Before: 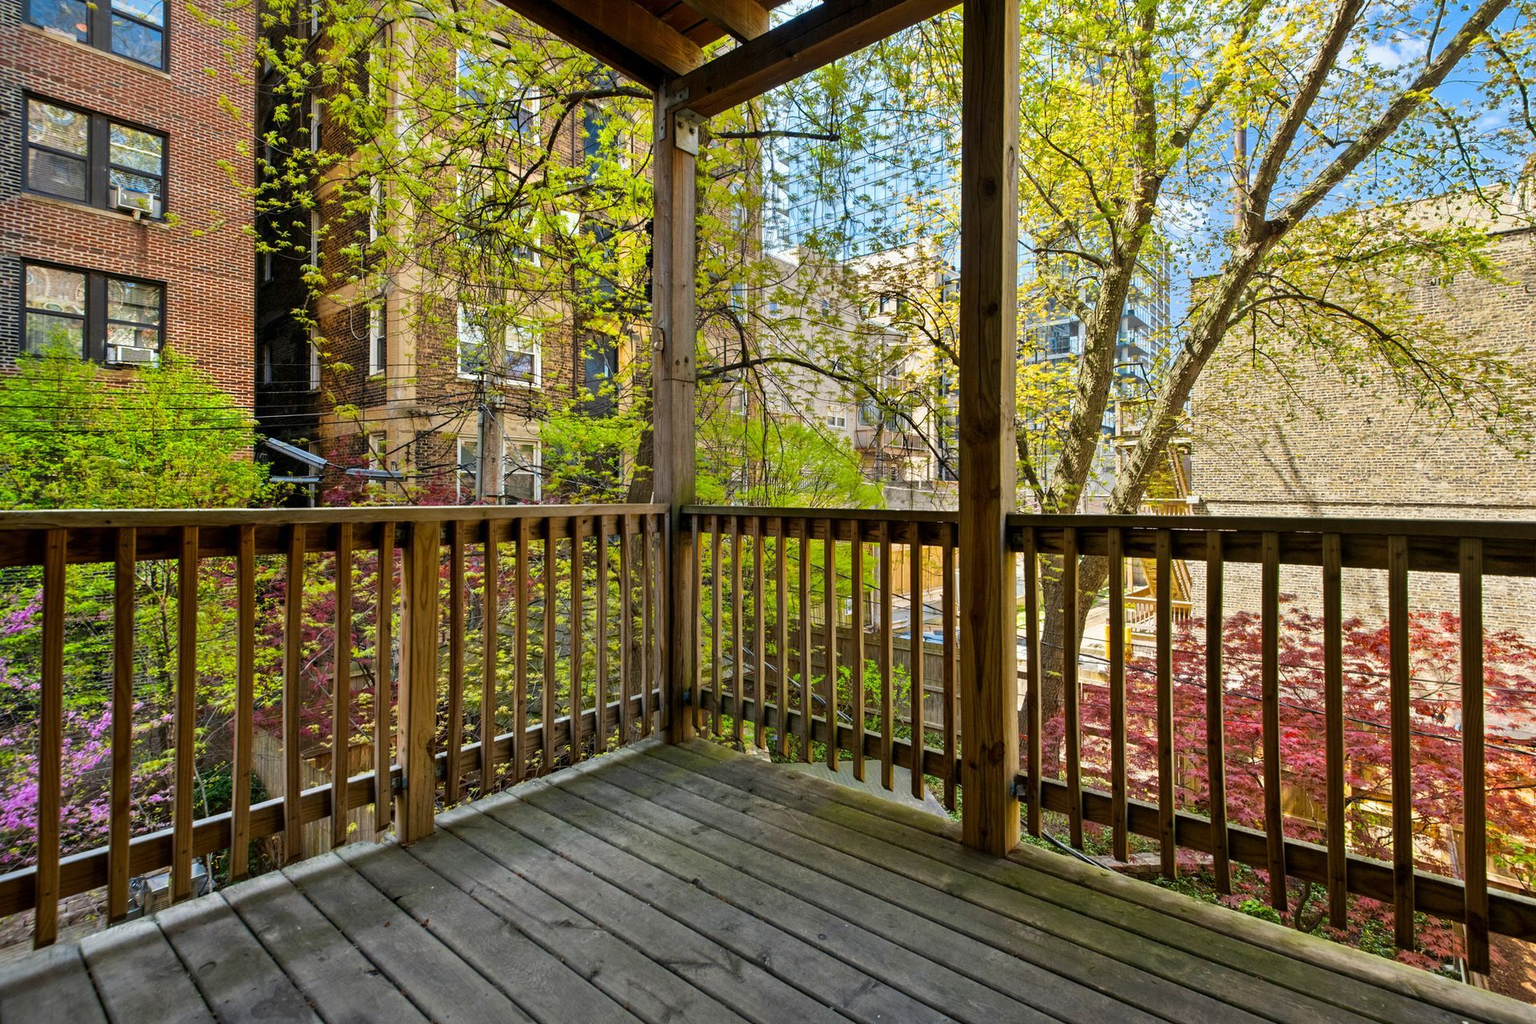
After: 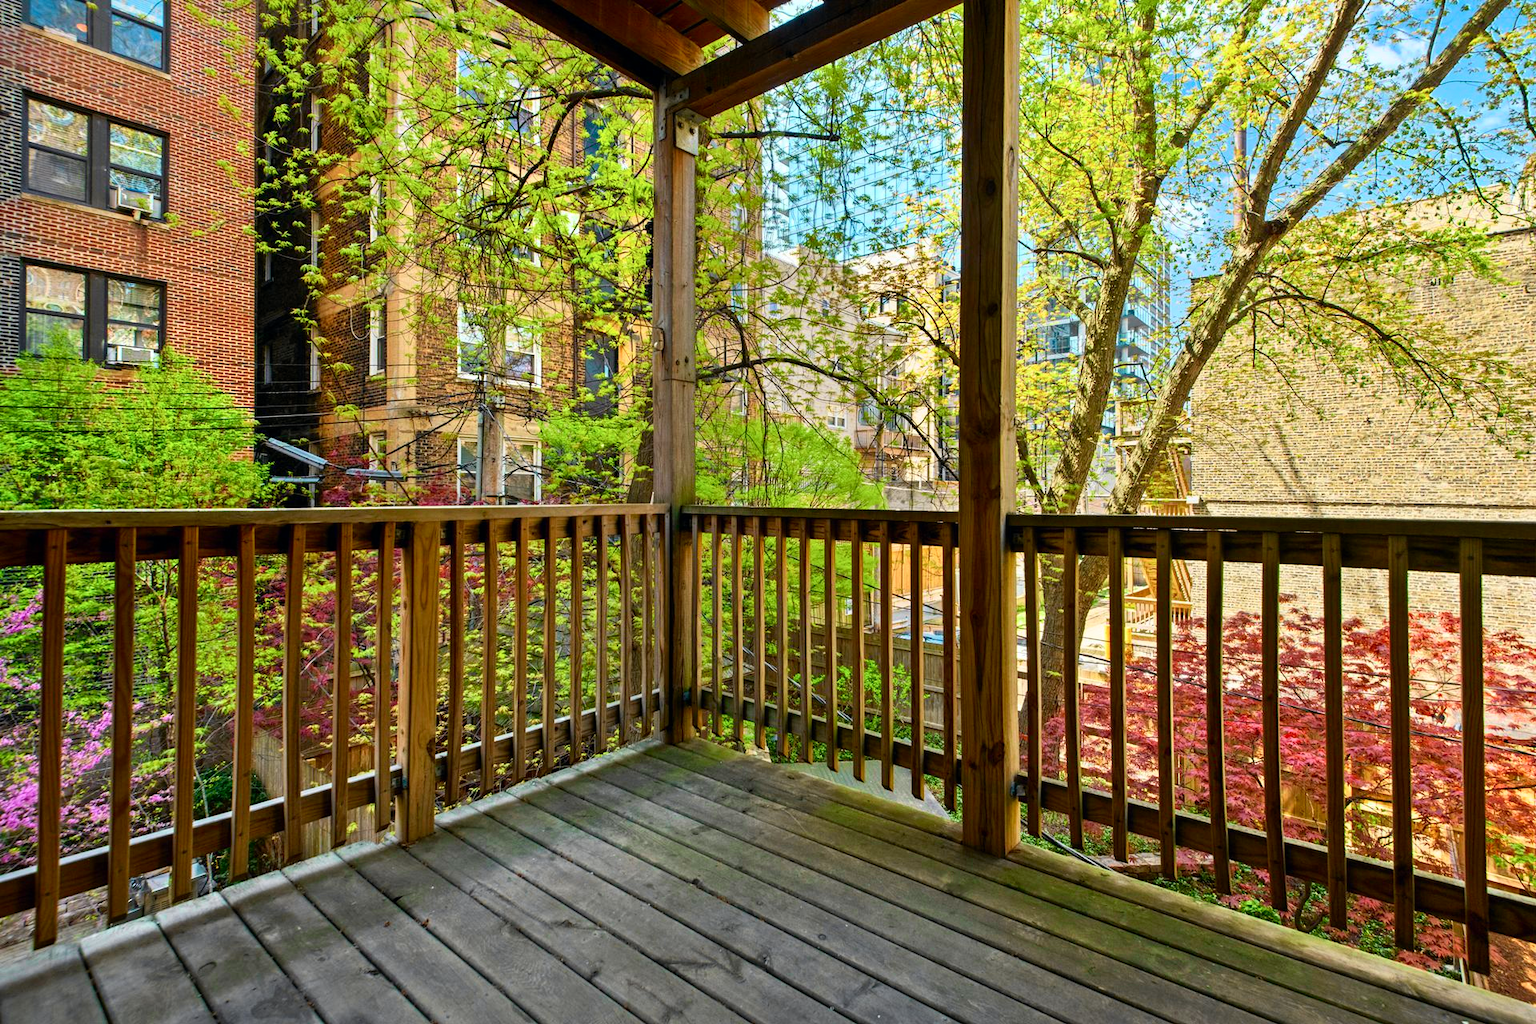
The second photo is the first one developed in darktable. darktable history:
tone curve: curves: ch0 [(0, 0) (0.051, 0.047) (0.102, 0.099) (0.232, 0.249) (0.462, 0.501) (0.698, 0.761) (0.908, 0.946) (1, 1)]; ch1 [(0, 0) (0.339, 0.298) (0.402, 0.363) (0.453, 0.413) (0.485, 0.469) (0.494, 0.493) (0.504, 0.501) (0.525, 0.533) (0.563, 0.591) (0.597, 0.631) (1, 1)]; ch2 [(0, 0) (0.48, 0.48) (0.504, 0.5) (0.539, 0.554) (0.59, 0.628) (0.642, 0.682) (0.824, 0.815) (1, 1)], color space Lab, independent channels, preserve colors none
